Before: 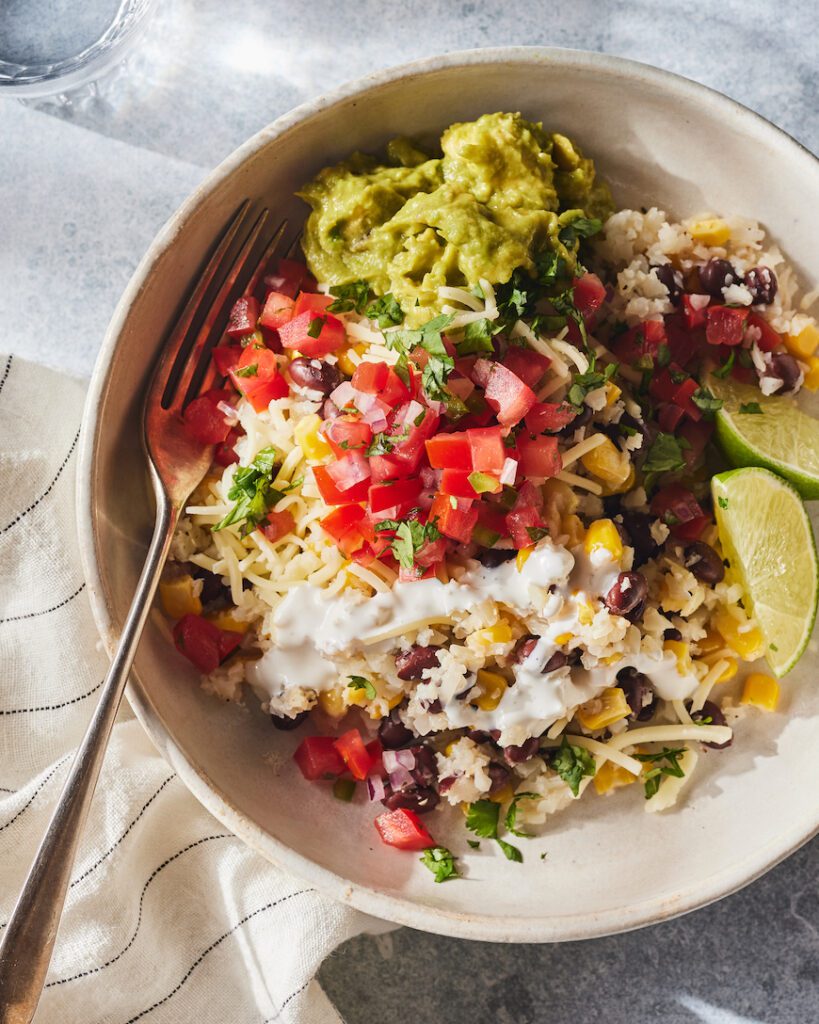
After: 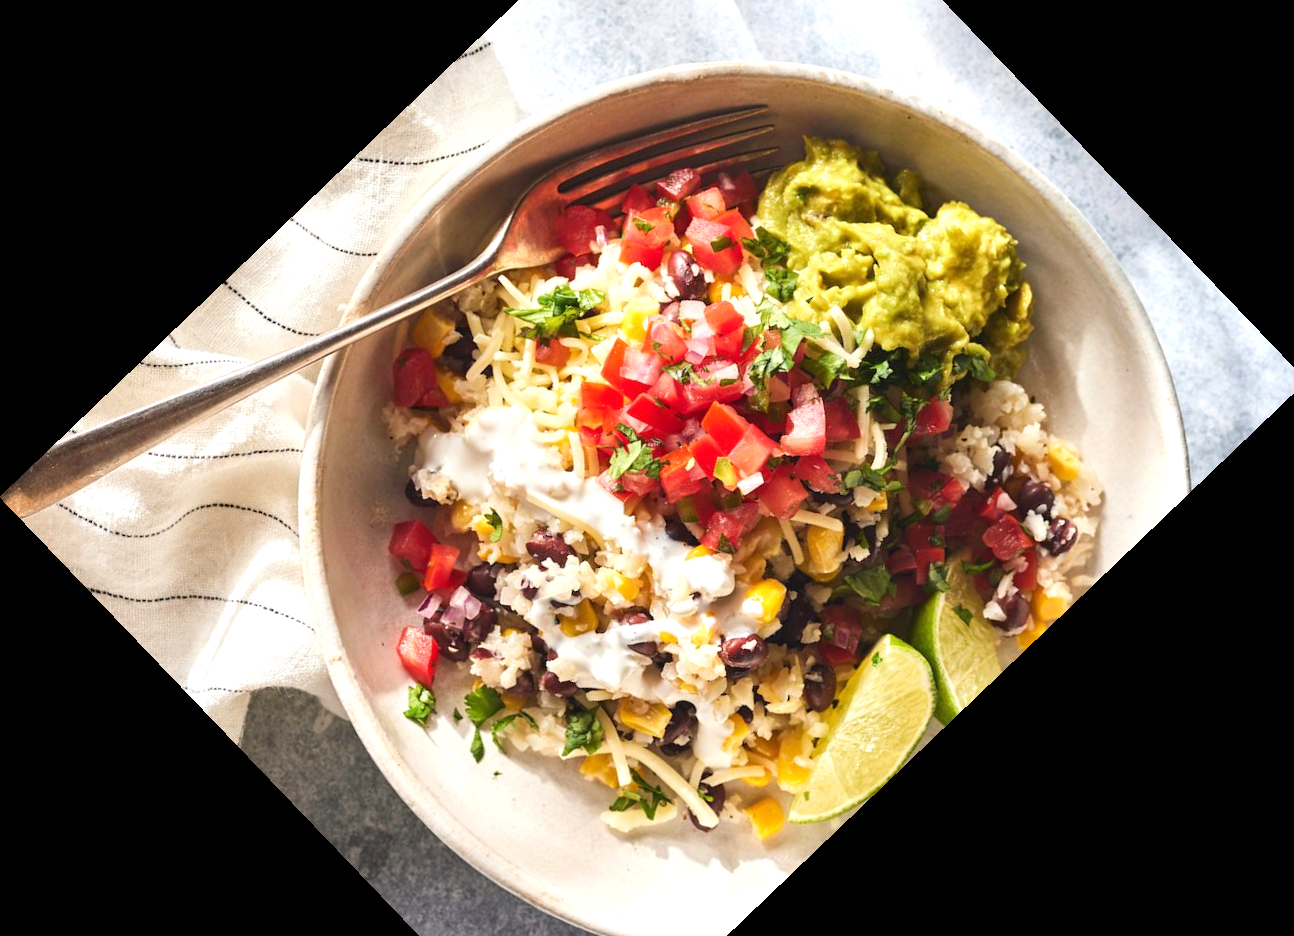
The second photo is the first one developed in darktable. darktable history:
crop and rotate: angle -46.26°, top 16.234%, right 0.912%, bottom 11.704%
exposure: exposure 0.556 EV, compensate highlight preservation false
tone equalizer: on, module defaults
